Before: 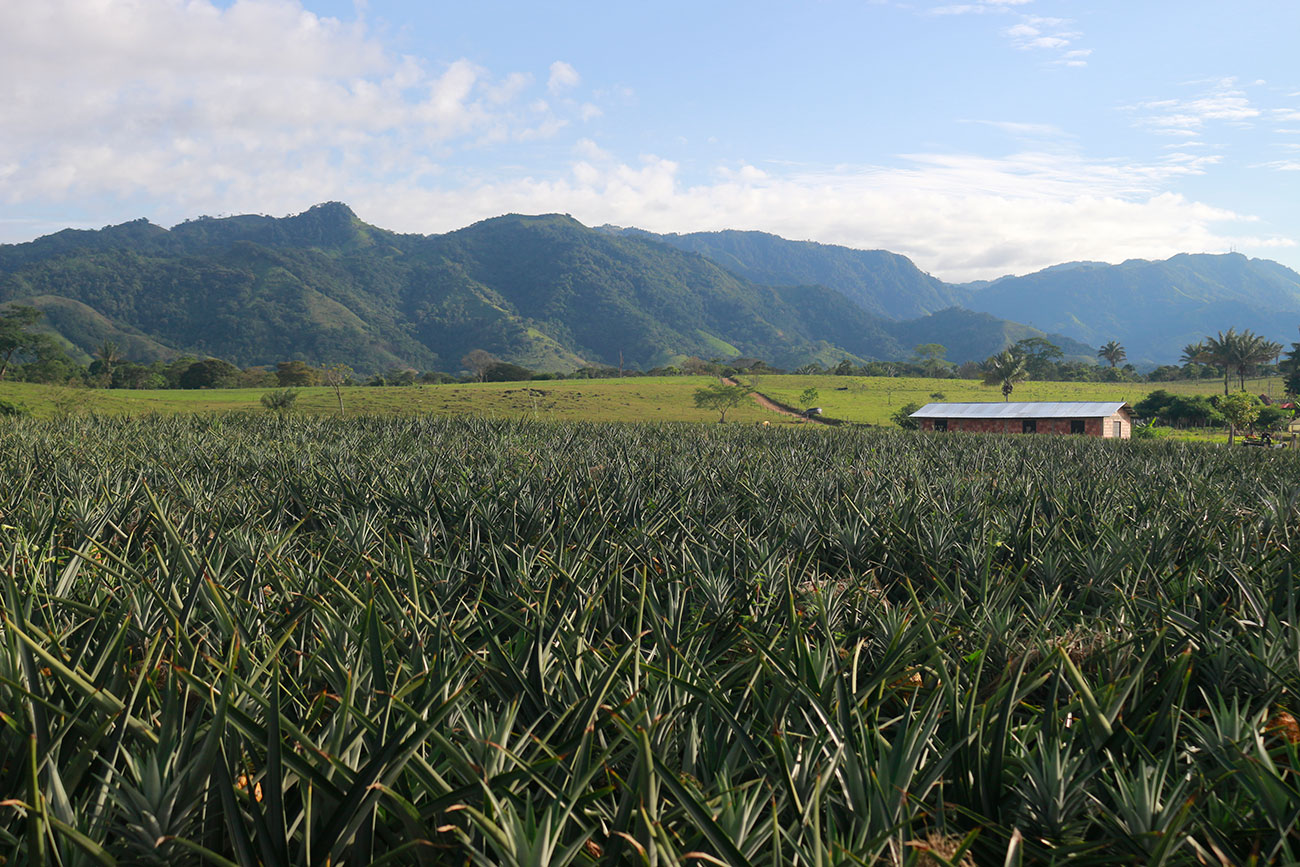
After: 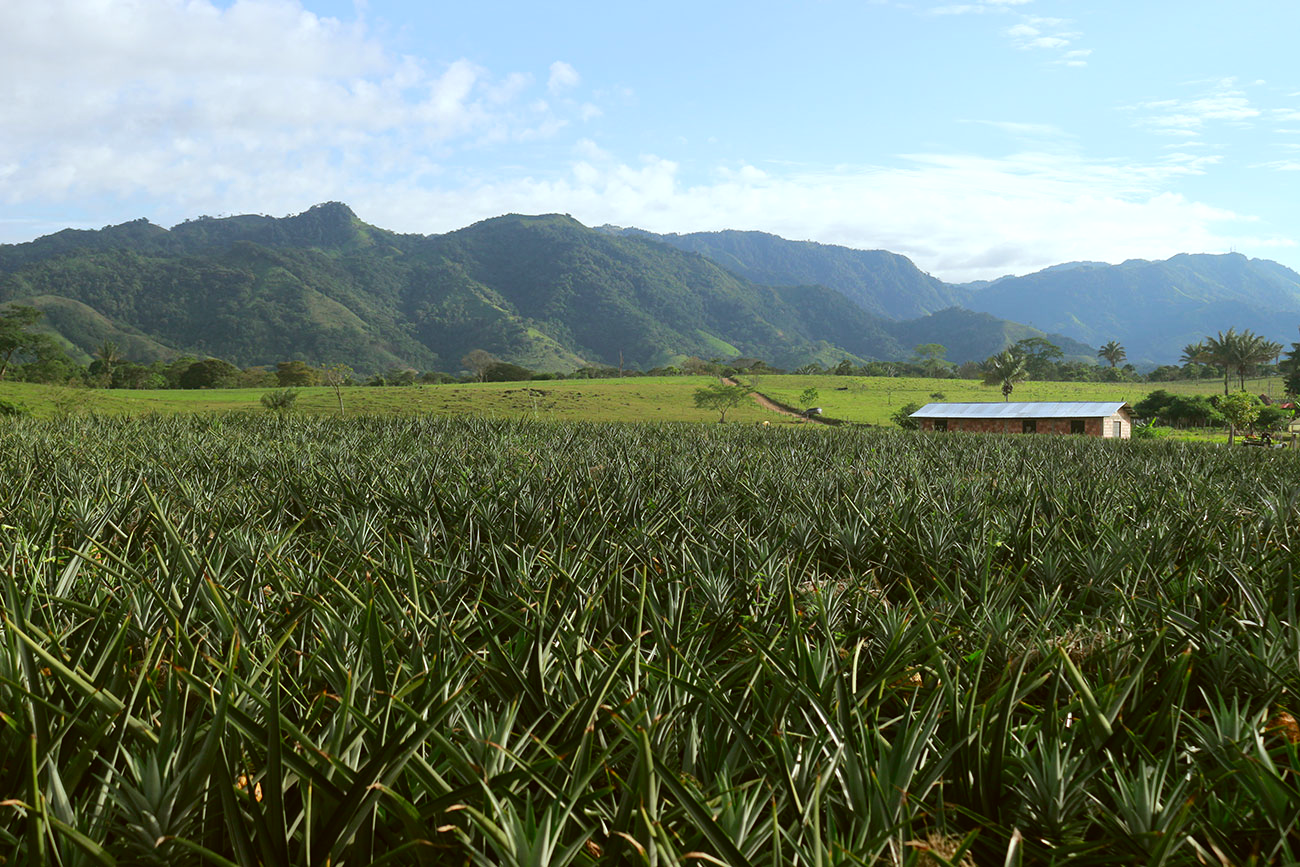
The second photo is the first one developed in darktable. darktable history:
color correction: highlights a* -1.78, highlights b* 10.19, shadows a* 0.407, shadows b* 19.22
shadows and highlights: shadows -13.46, white point adjustment 3.96, highlights 26.85, shadows color adjustment 97.98%, highlights color adjustment 59.03%
color calibration: gray › normalize channels true, illuminant as shot in camera, x 0.378, y 0.38, temperature 4098.69 K, gamut compression 0.007
